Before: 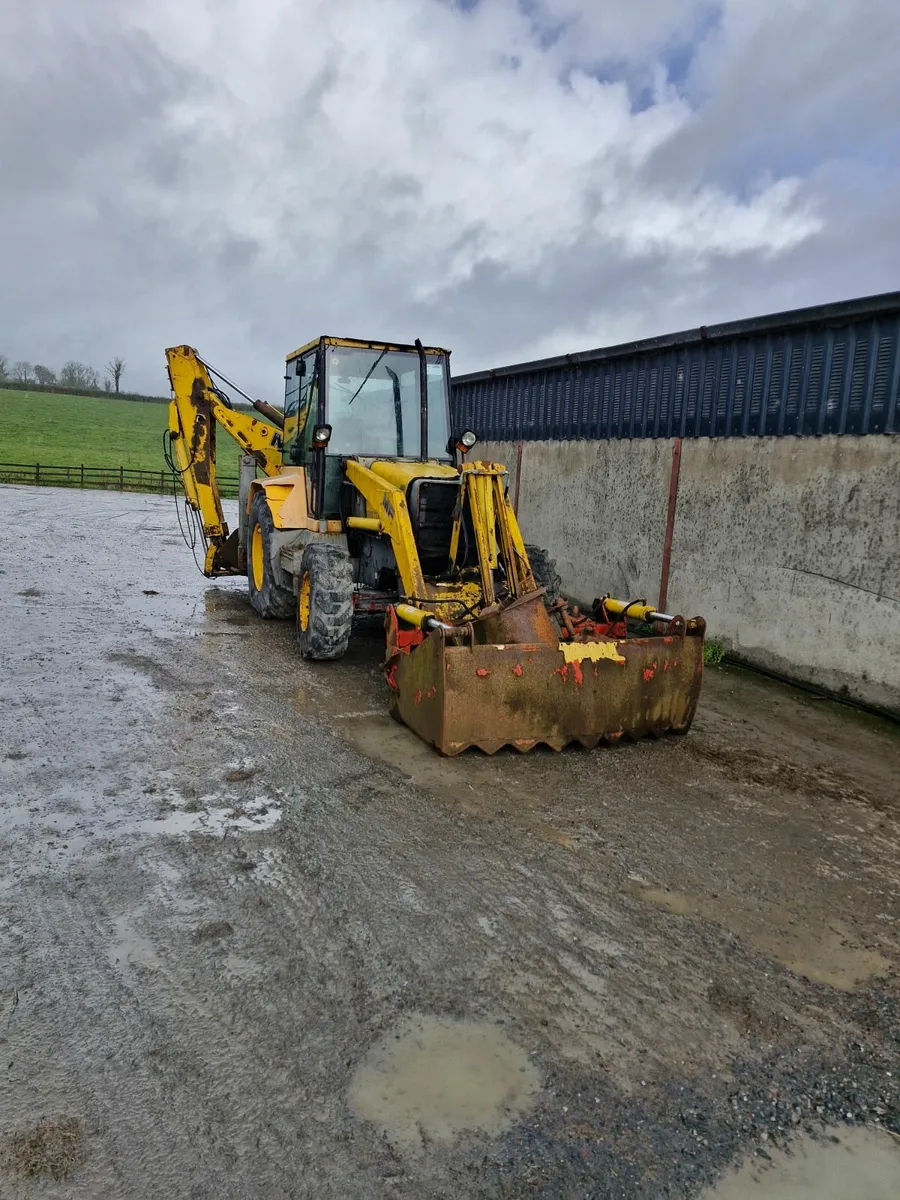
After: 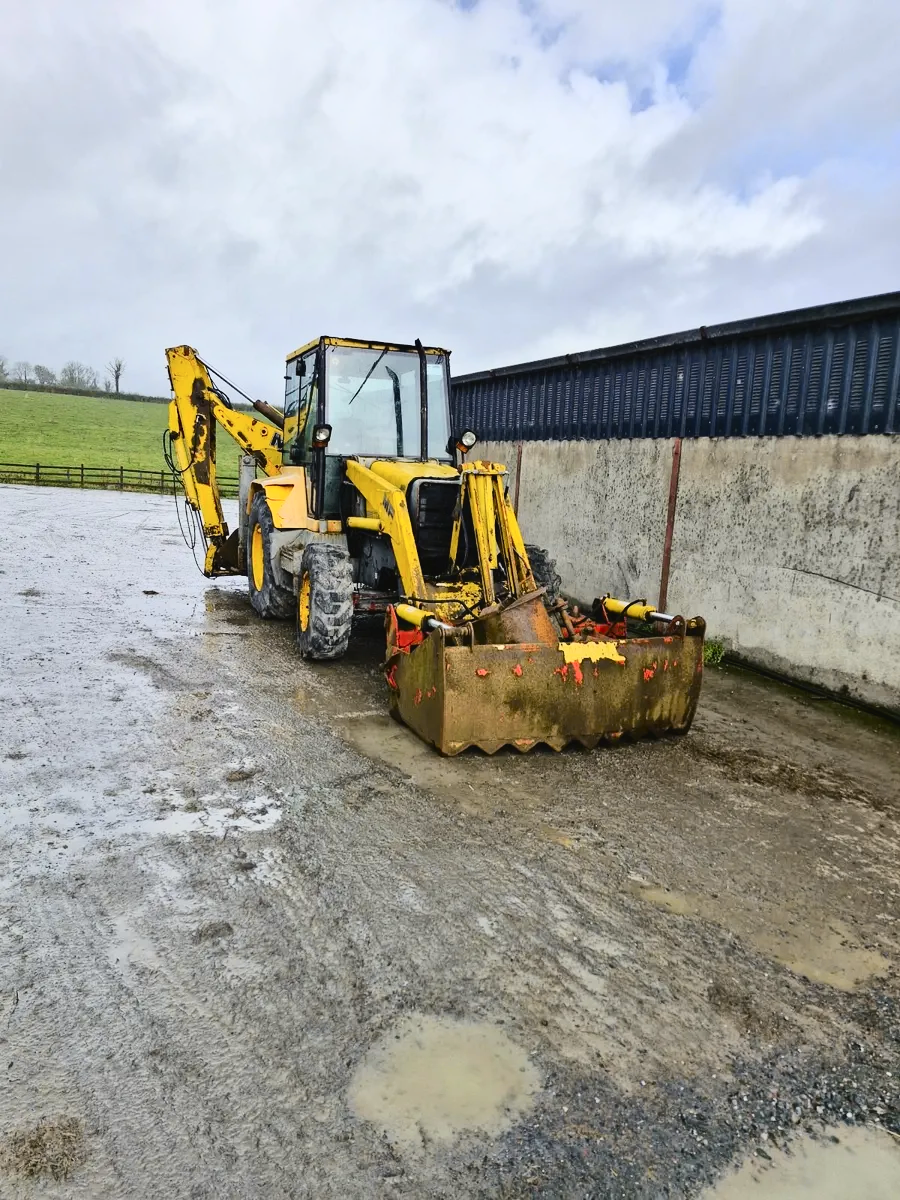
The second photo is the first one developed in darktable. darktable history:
tone curve: curves: ch0 [(0, 0.029) (0.071, 0.087) (0.223, 0.265) (0.447, 0.605) (0.654, 0.823) (0.861, 0.943) (1, 0.981)]; ch1 [(0, 0) (0.353, 0.344) (0.447, 0.449) (0.502, 0.501) (0.547, 0.54) (0.57, 0.582) (0.608, 0.608) (0.618, 0.631) (0.657, 0.699) (1, 1)]; ch2 [(0, 0) (0.34, 0.314) (0.456, 0.456) (0.5, 0.503) (0.528, 0.54) (0.557, 0.577) (0.589, 0.626) (1, 1)], color space Lab, independent channels, preserve colors none
